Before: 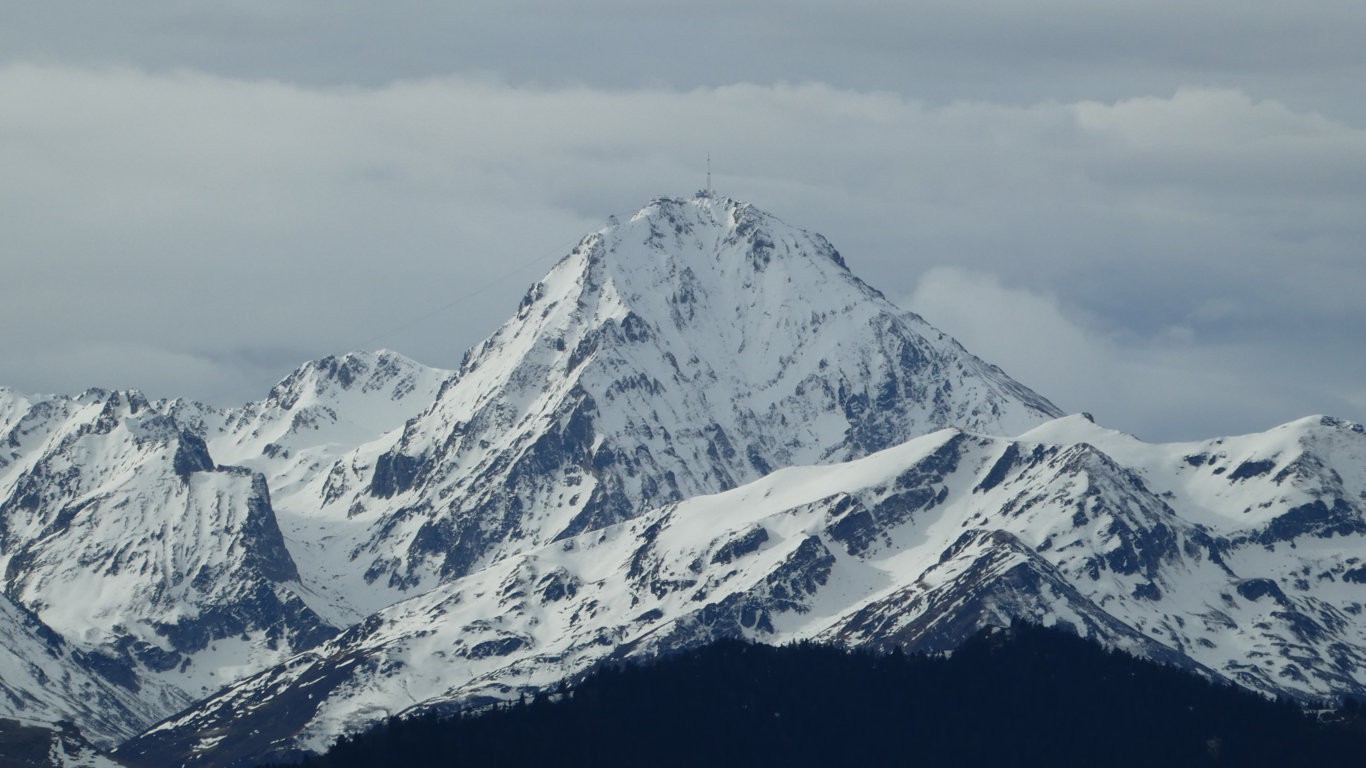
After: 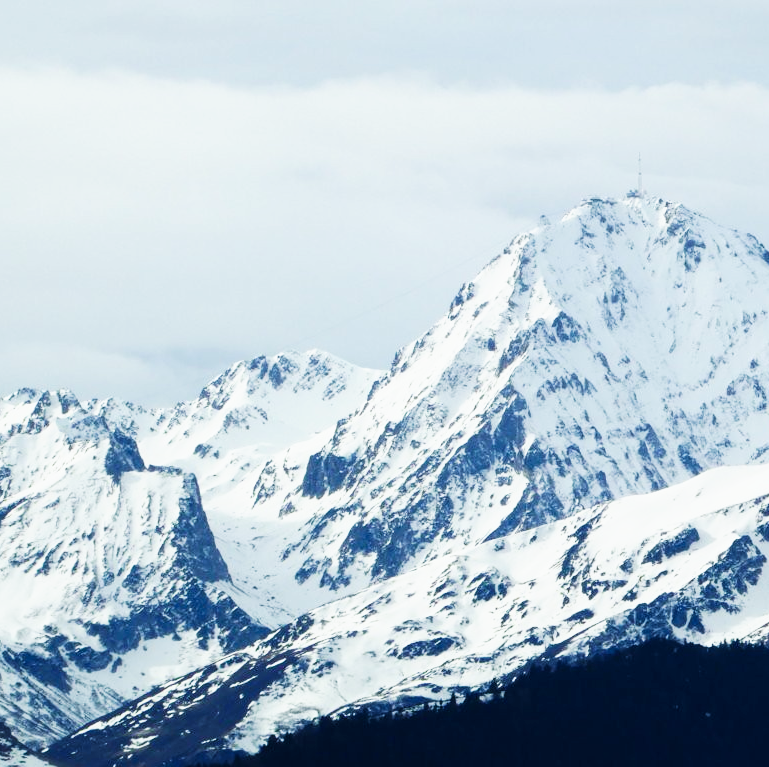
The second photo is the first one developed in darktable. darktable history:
velvia: on, module defaults
base curve: curves: ch0 [(0, 0) (0.007, 0.004) (0.027, 0.03) (0.046, 0.07) (0.207, 0.54) (0.442, 0.872) (0.673, 0.972) (1, 1)], preserve colors none
crop: left 5.114%, right 38.589%
